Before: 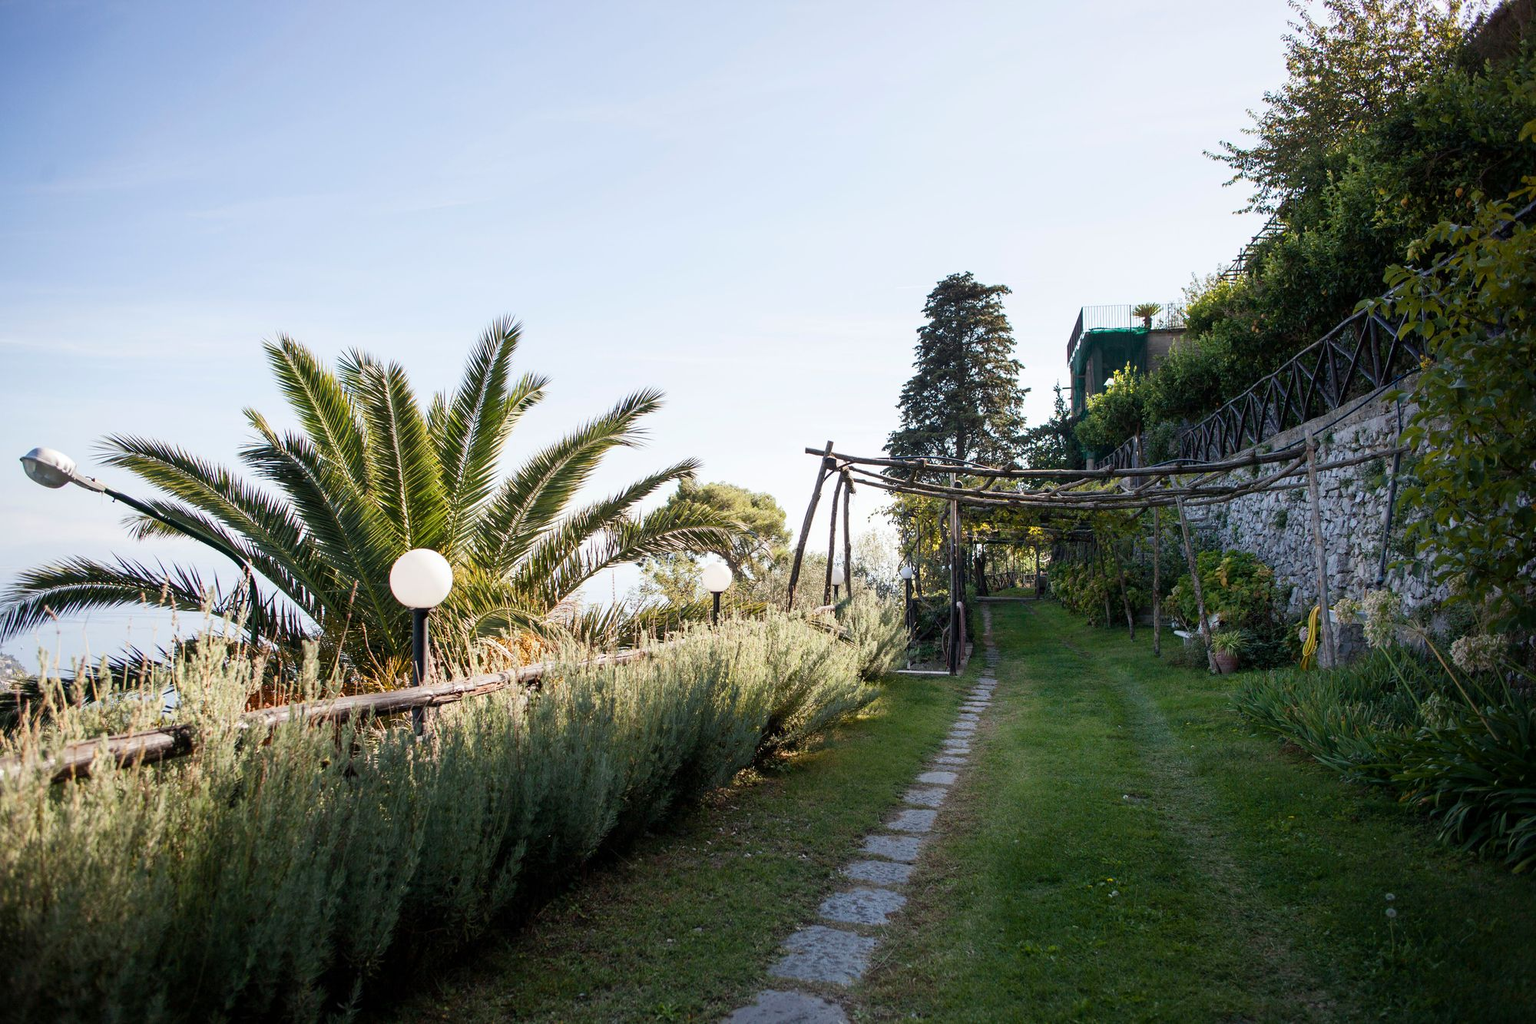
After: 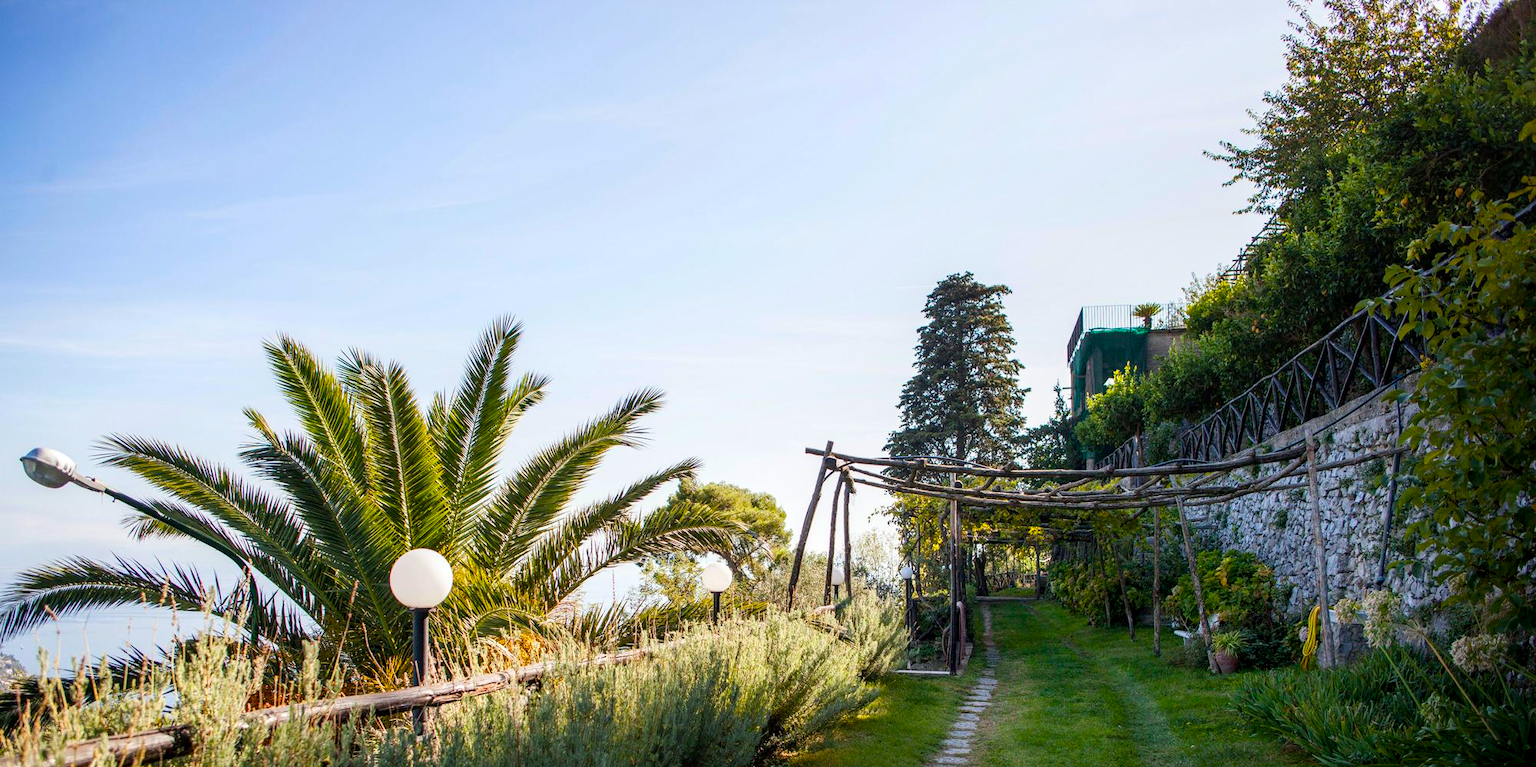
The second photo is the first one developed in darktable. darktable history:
color balance rgb: linear chroma grading › global chroma 15%, perceptual saturation grading › global saturation 30%
crop: bottom 24.988%
local contrast: on, module defaults
